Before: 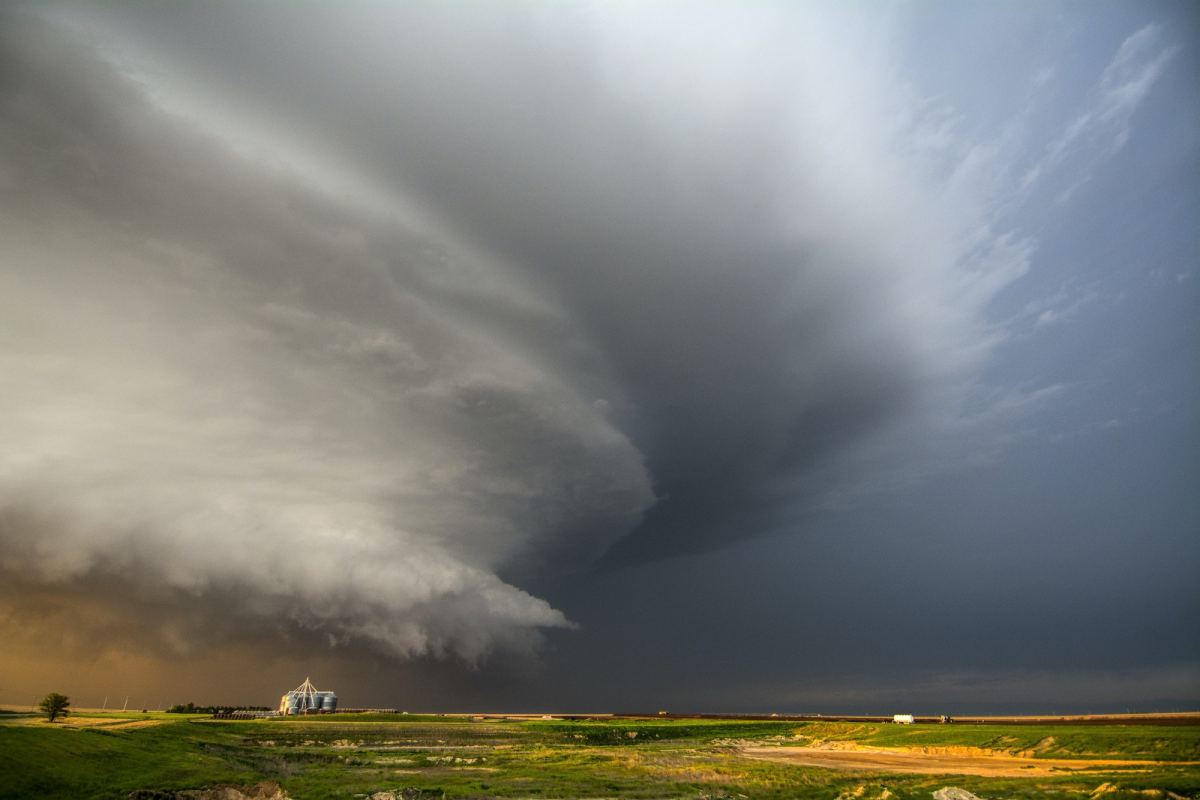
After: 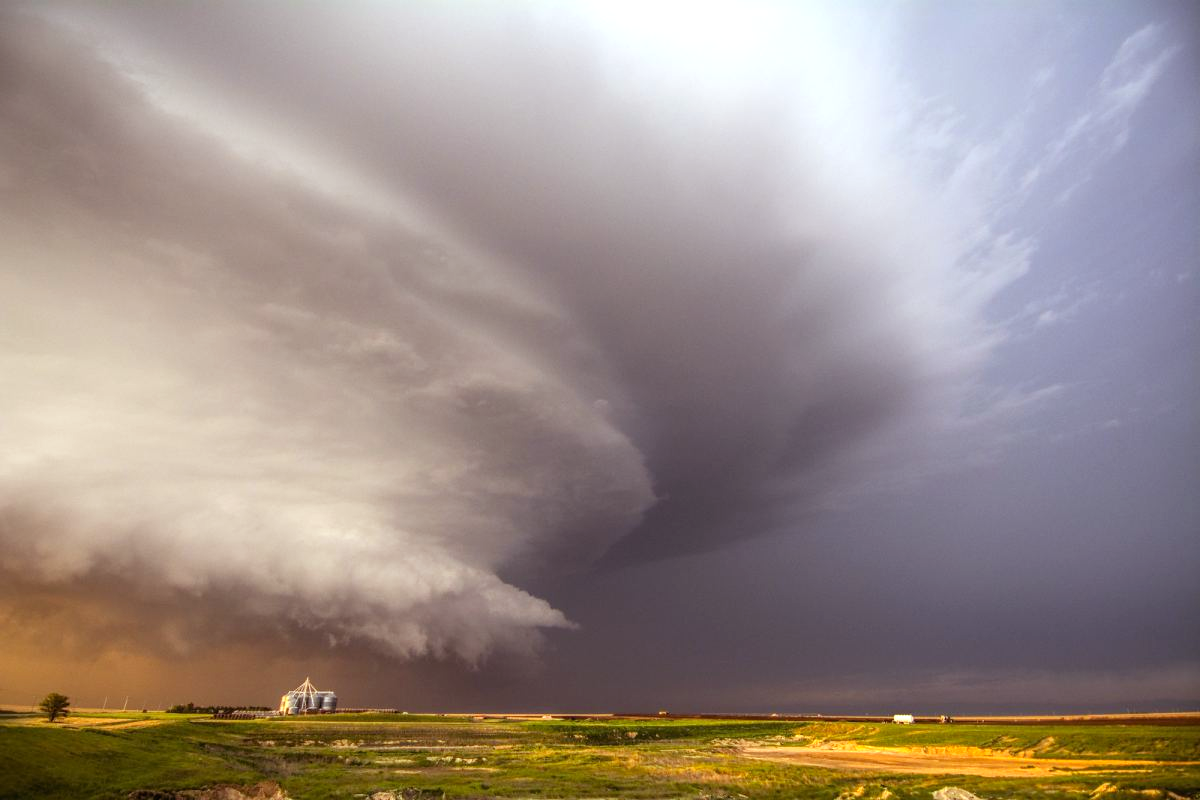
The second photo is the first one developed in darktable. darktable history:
exposure: exposure 0.493 EV, compensate highlight preservation false
rgb levels: mode RGB, independent channels, levels [[0, 0.474, 1], [0, 0.5, 1], [0, 0.5, 1]]
contrast brightness saturation: contrast -0.02, brightness -0.01, saturation 0.03
